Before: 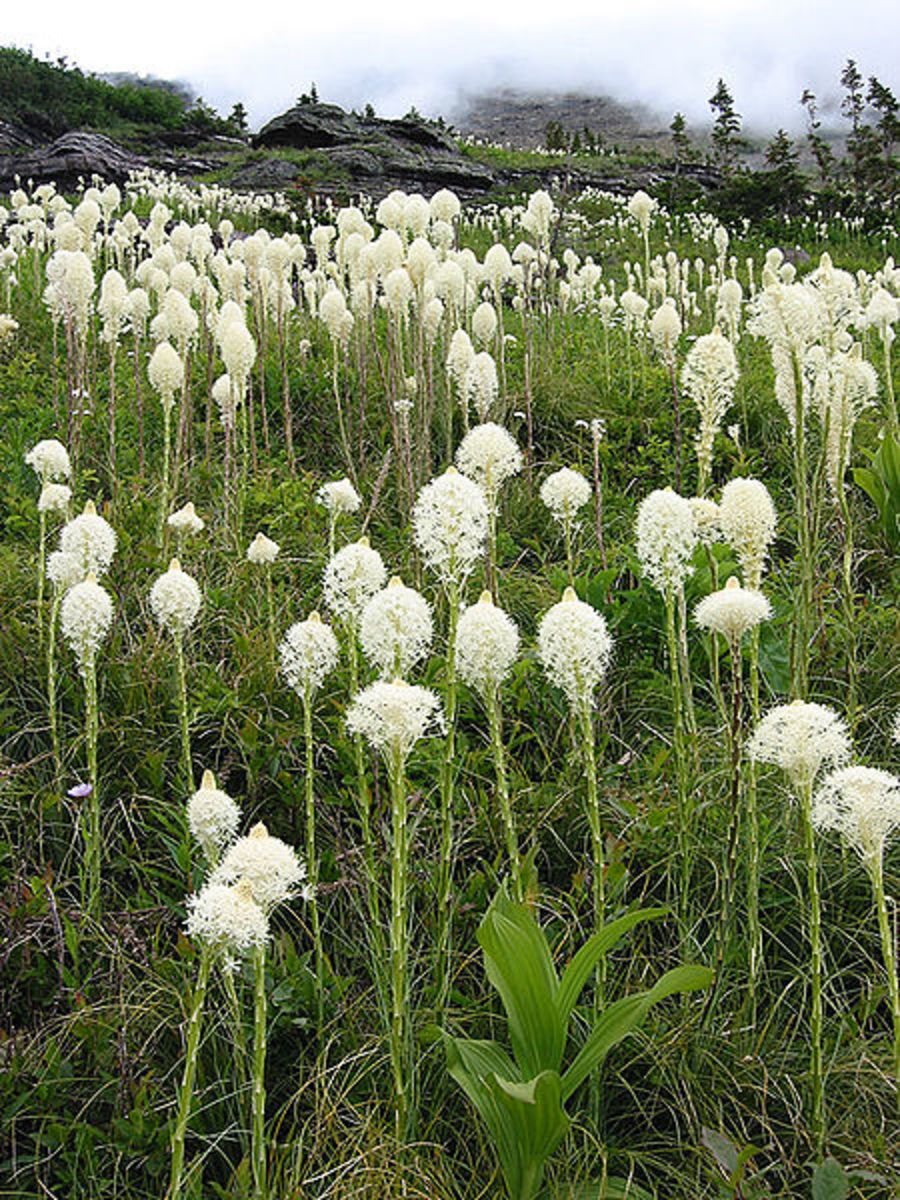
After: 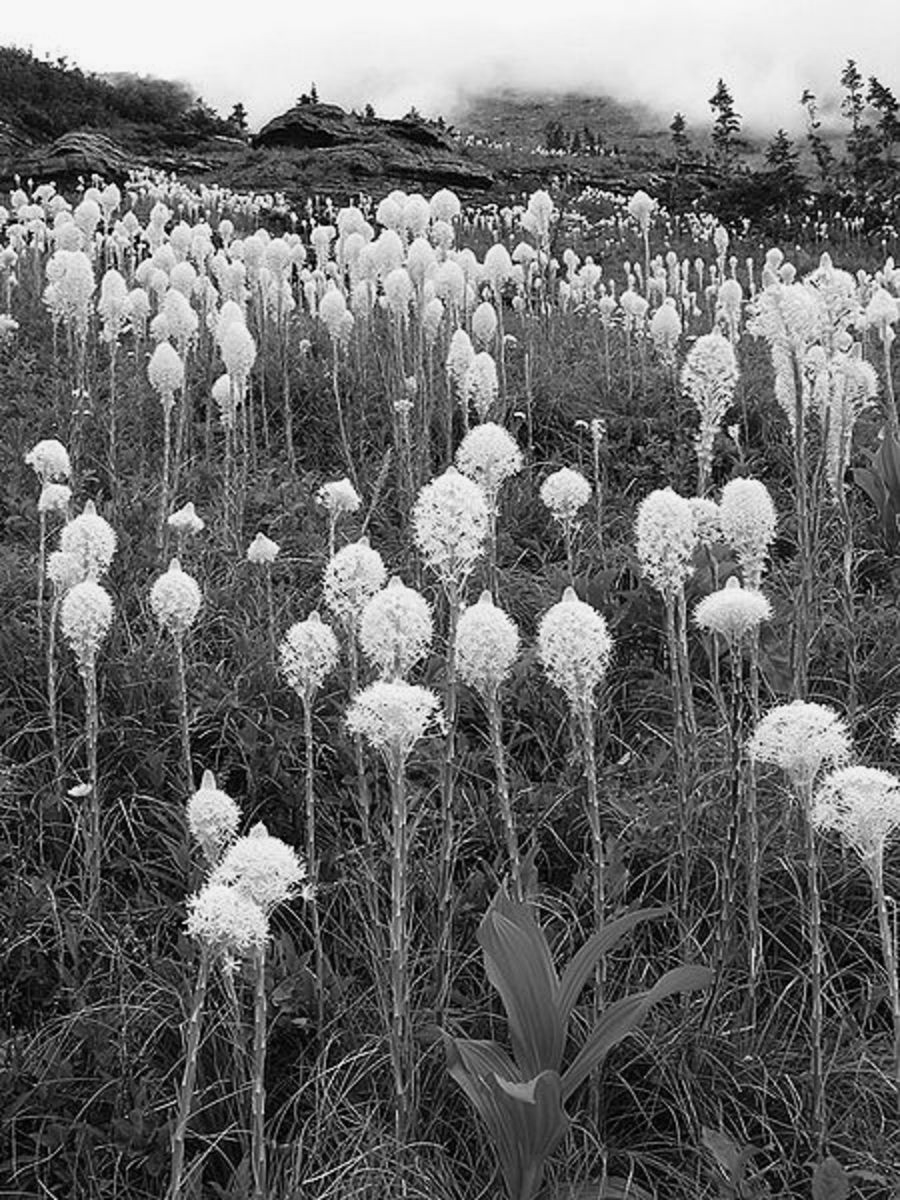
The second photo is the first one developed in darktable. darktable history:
monochrome: on, module defaults
color calibration: output gray [0.22, 0.42, 0.37, 0], gray › normalize channels true, illuminant same as pipeline (D50), adaptation XYZ, x 0.346, y 0.359, gamut compression 0
